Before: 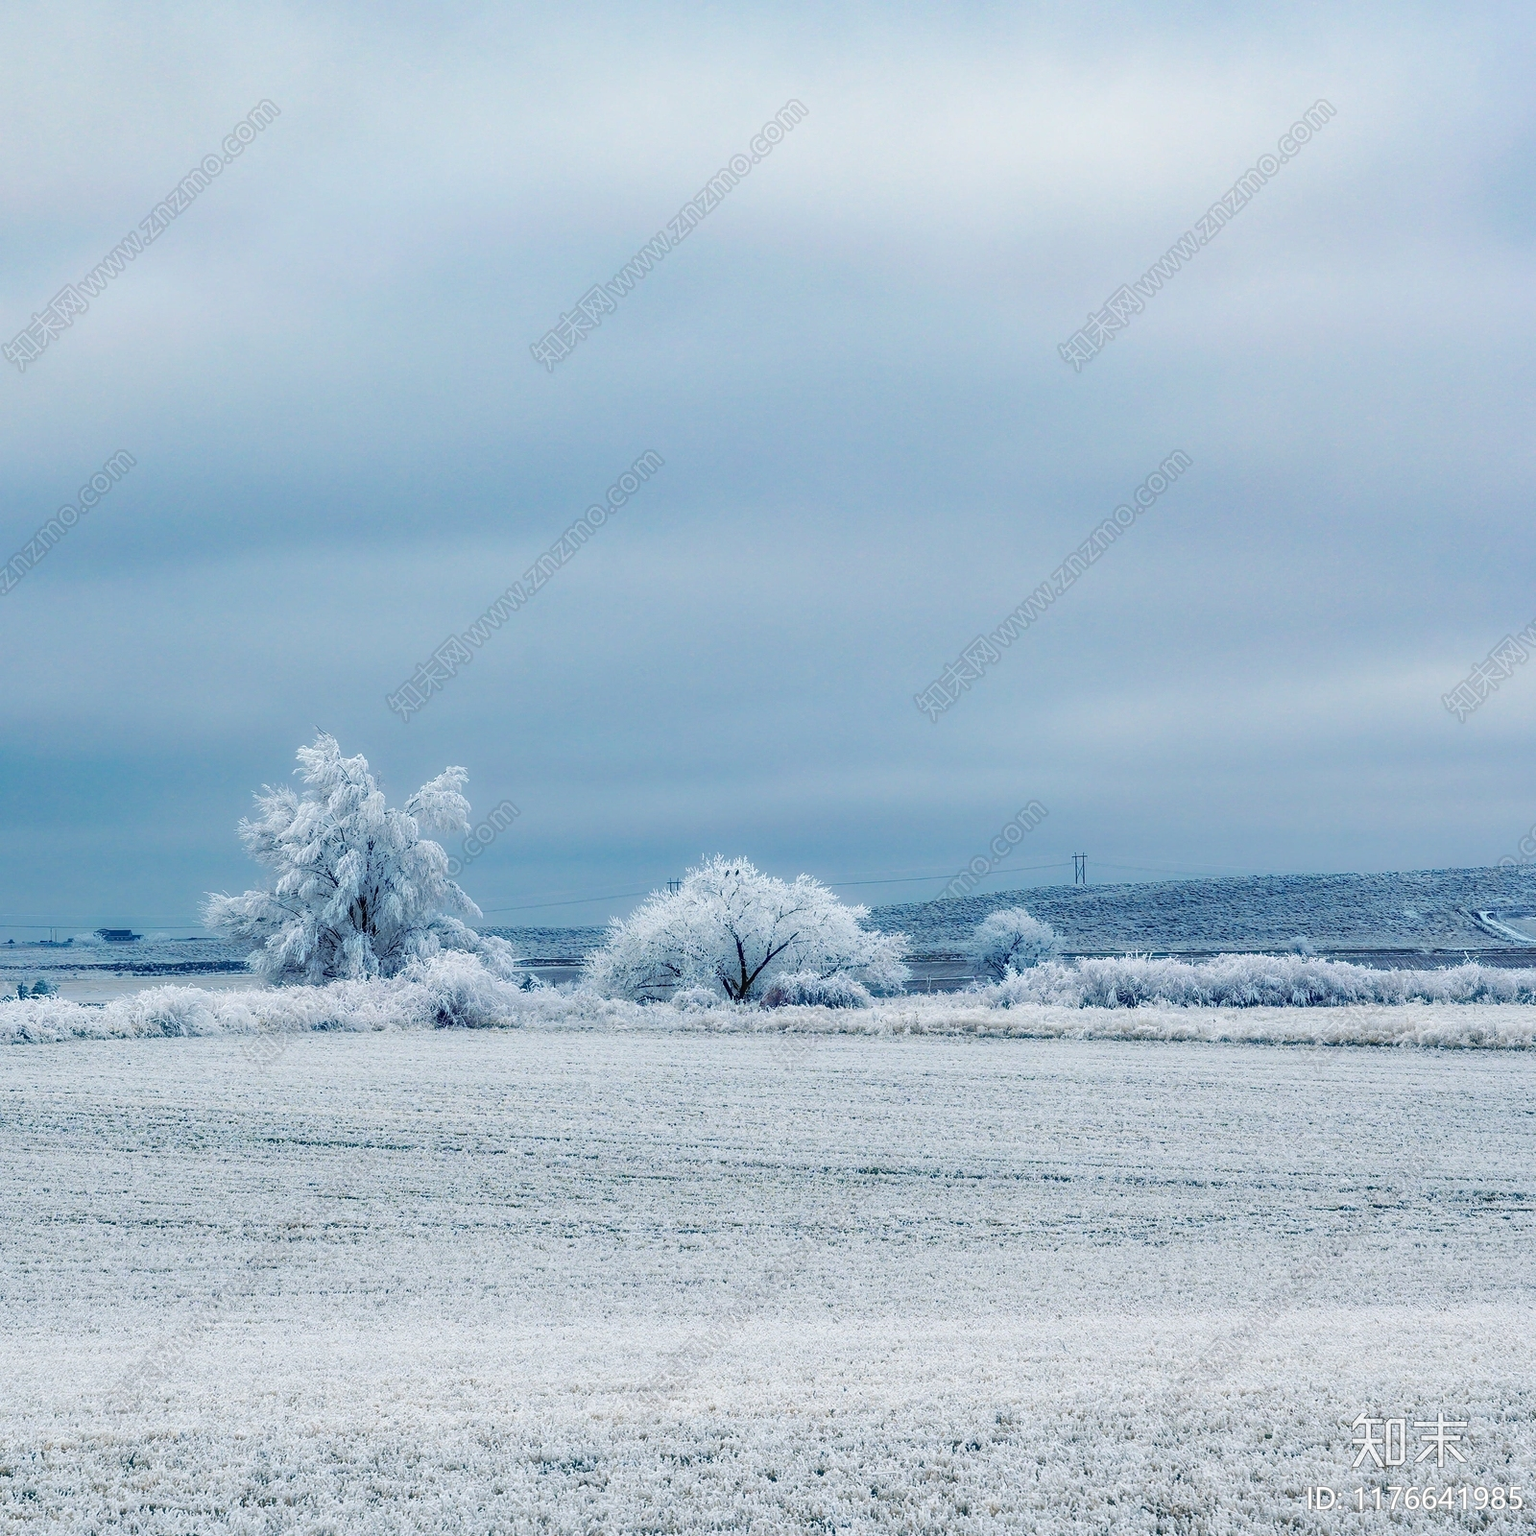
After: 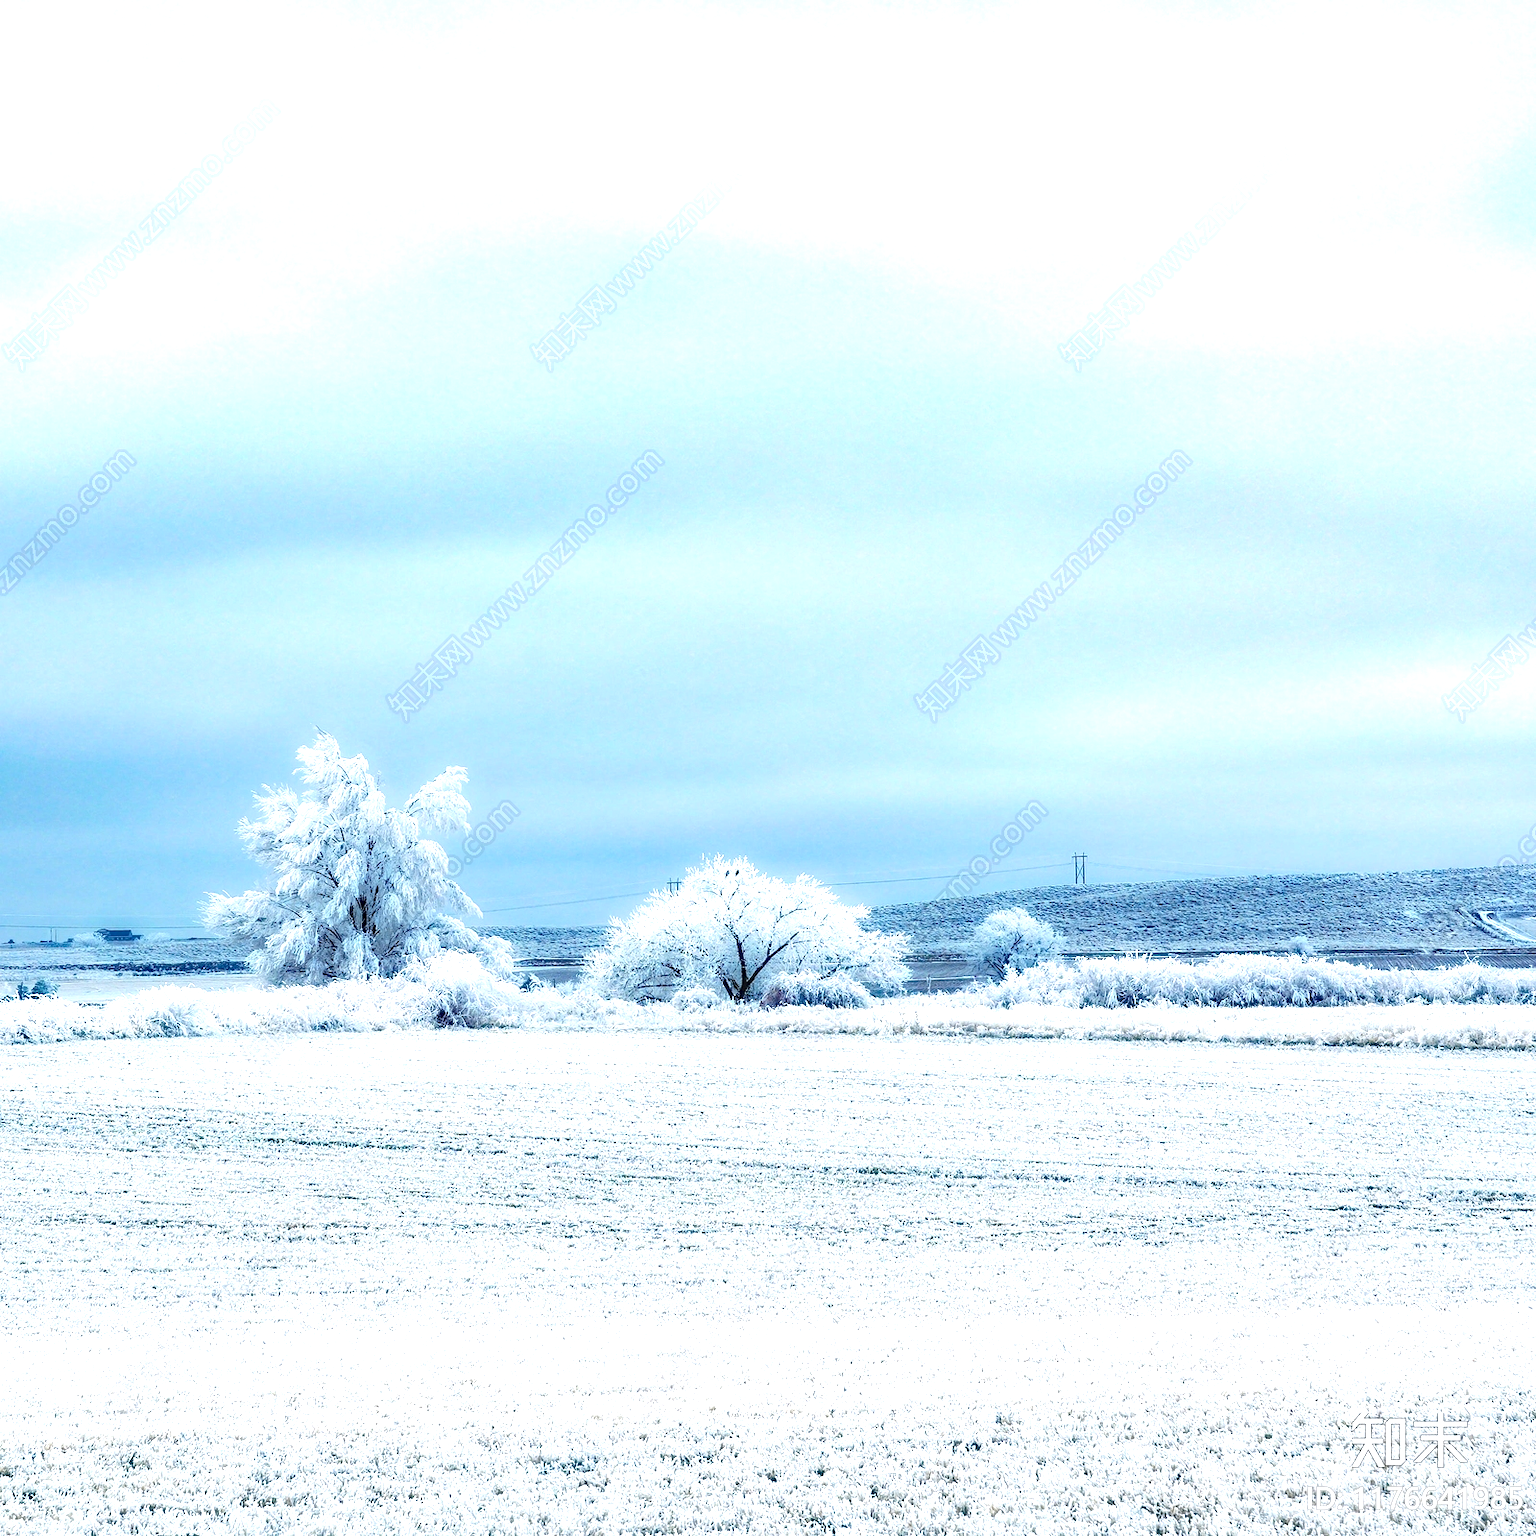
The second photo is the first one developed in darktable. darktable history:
contrast equalizer: y [[0.579, 0.58, 0.505, 0.5, 0.5, 0.5], [0.5 ×6], [0.5 ×6], [0 ×6], [0 ×6]], mix 0.354
exposure: black level correction 0.001, exposure 1.05 EV, compensate highlight preservation false
